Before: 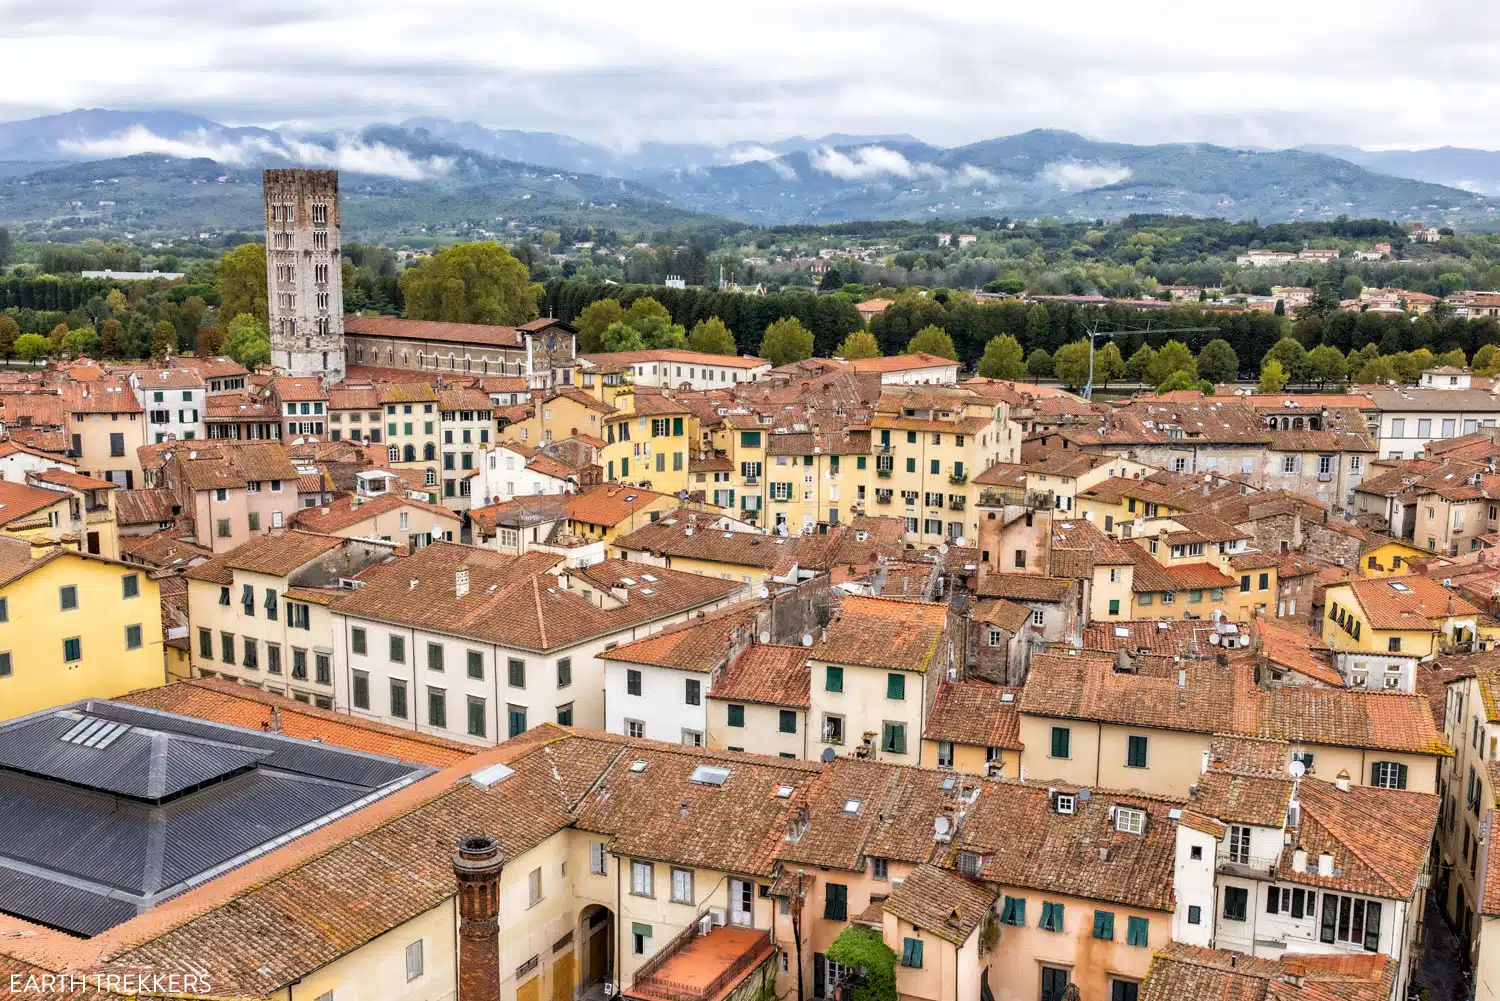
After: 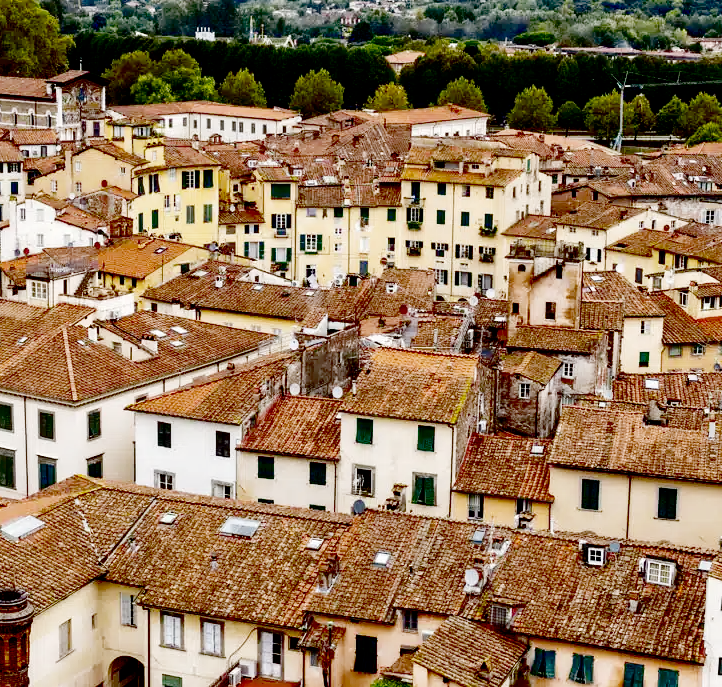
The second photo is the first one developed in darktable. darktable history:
base curve: curves: ch0 [(0, 0) (0.036, 0.01) (0.123, 0.254) (0.258, 0.504) (0.507, 0.748) (1, 1)], preserve colors none
crop: left 31.387%, top 24.816%, right 20.434%, bottom 6.476%
contrast brightness saturation: contrast 0.094, brightness -0.605, saturation 0.17
